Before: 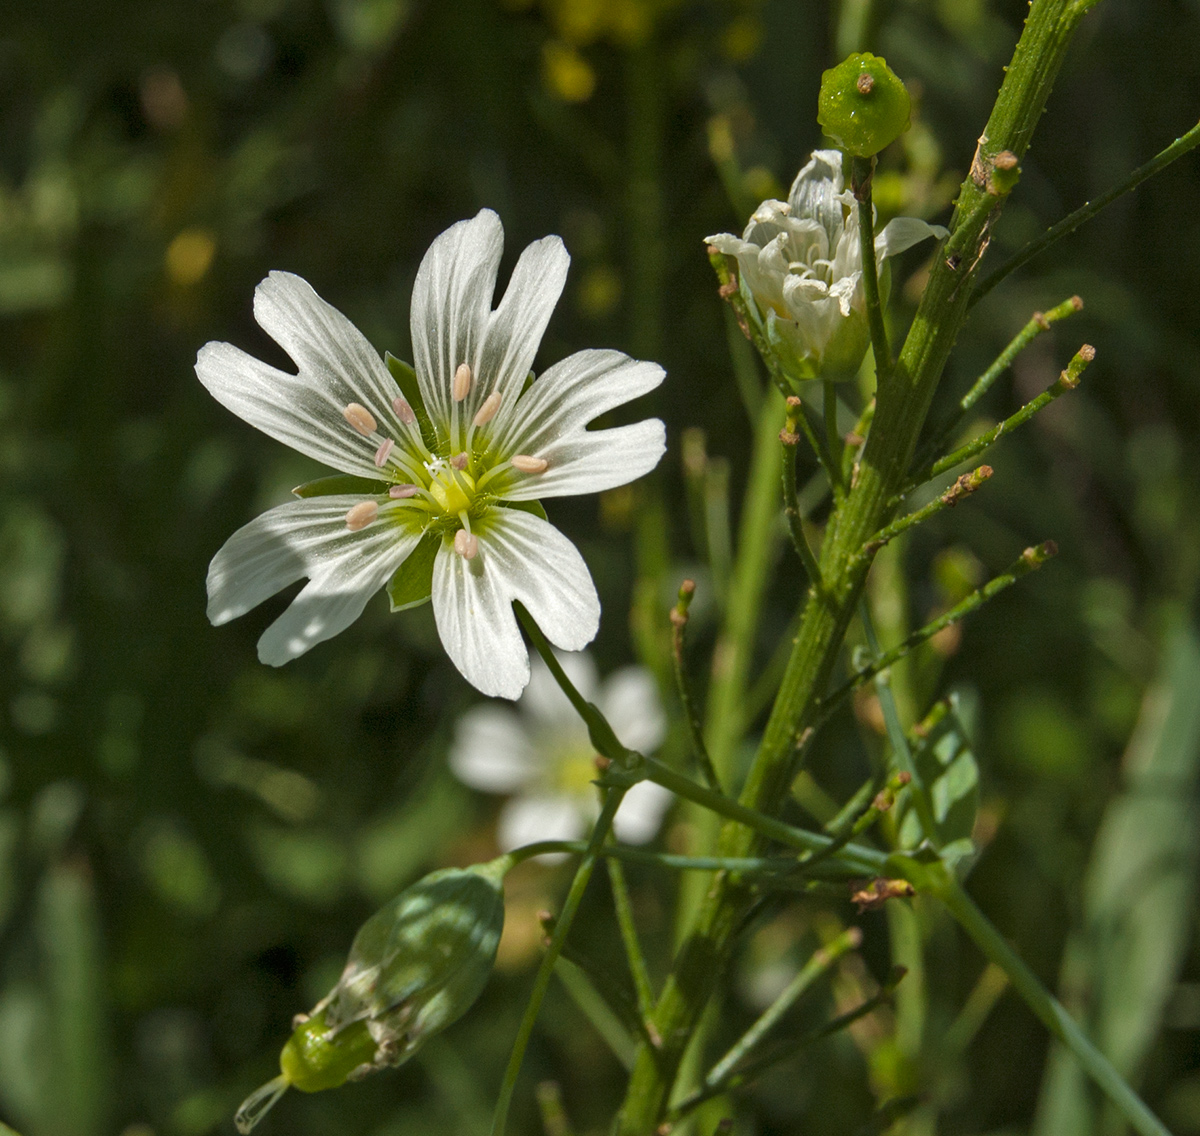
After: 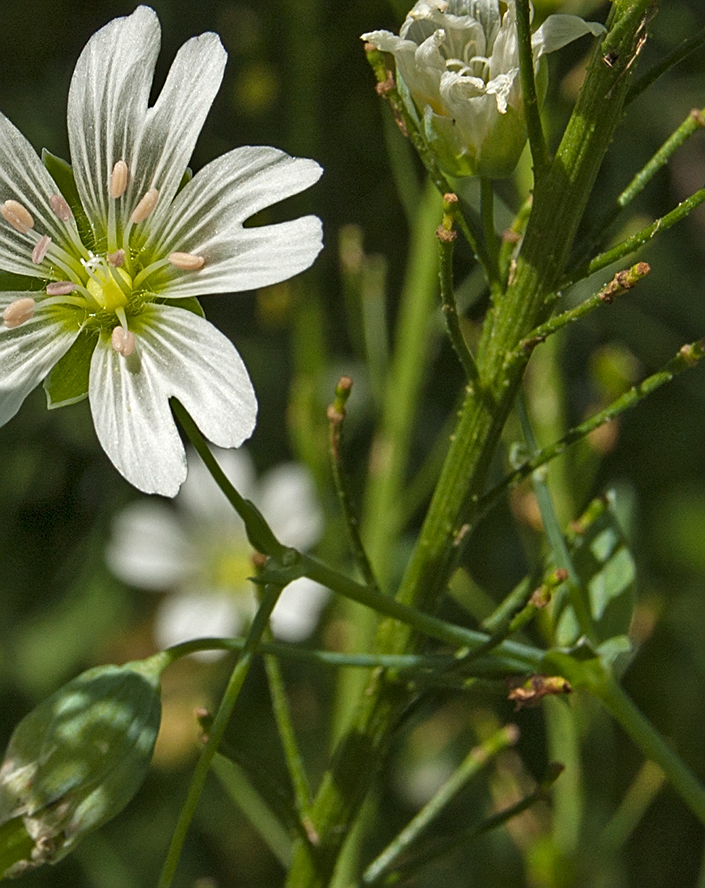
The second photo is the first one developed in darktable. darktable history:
crop and rotate: left 28.584%, top 17.952%, right 12.657%, bottom 3.871%
sharpen: on, module defaults
